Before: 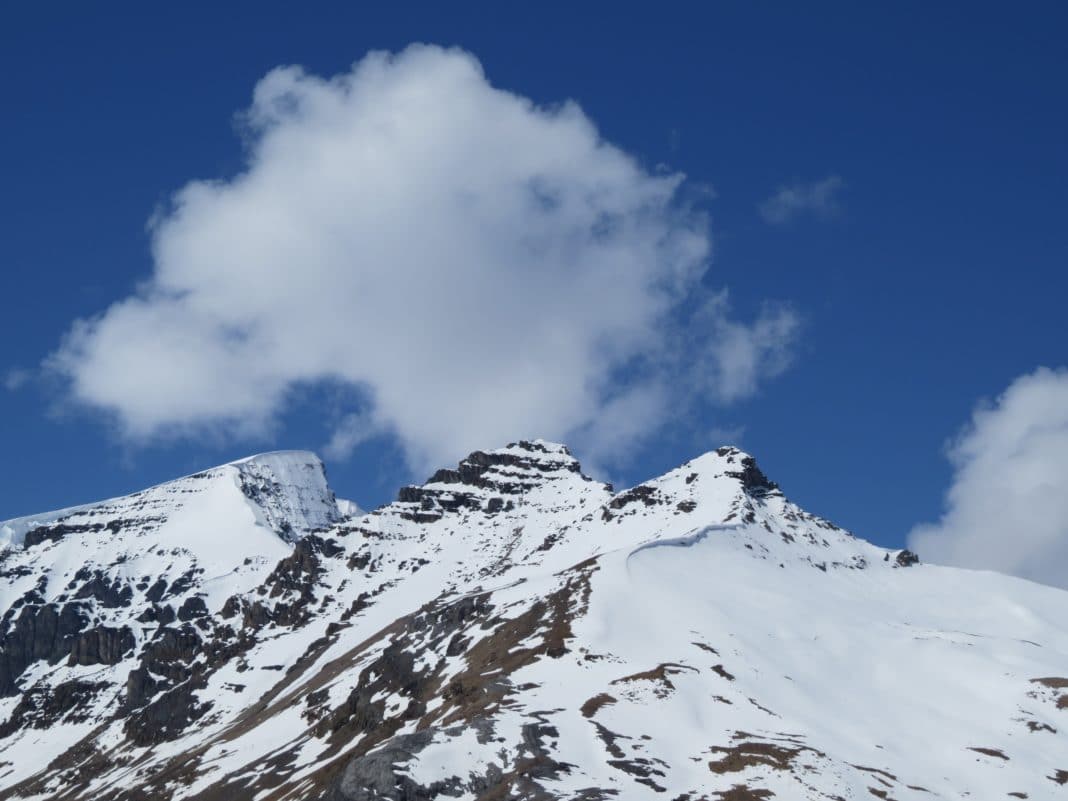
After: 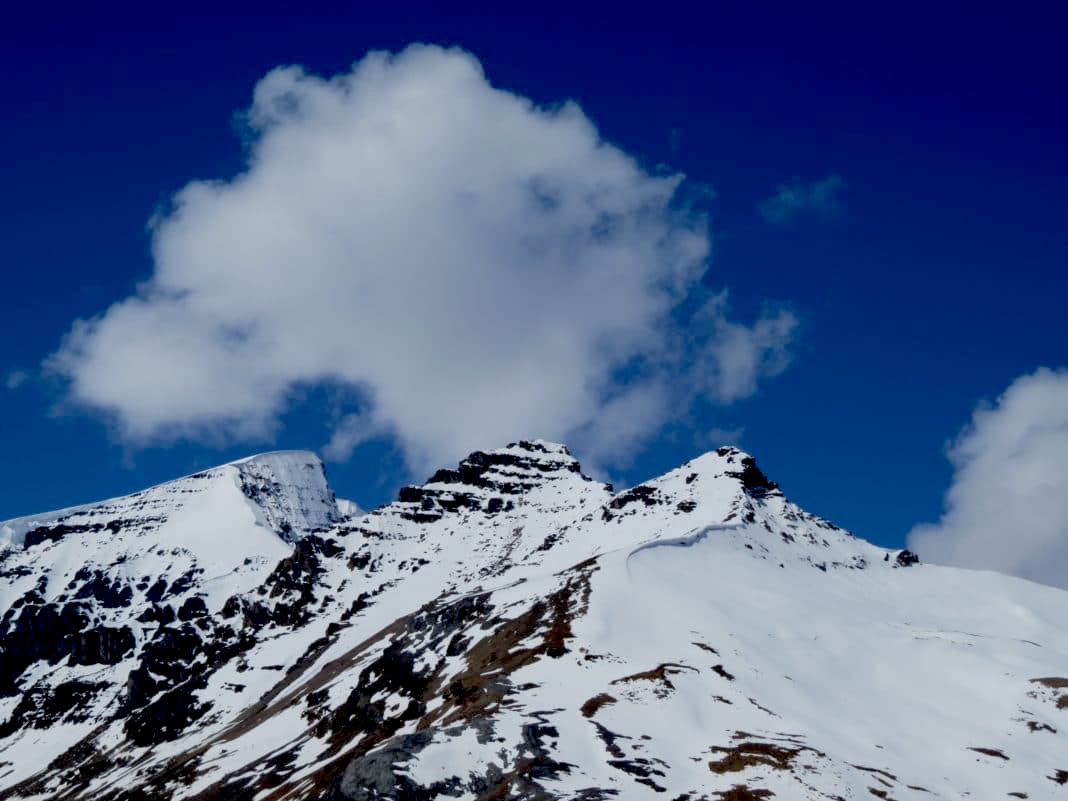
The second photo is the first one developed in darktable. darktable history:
exposure: black level correction 0.044, exposure -0.228 EV, compensate highlight preservation false
